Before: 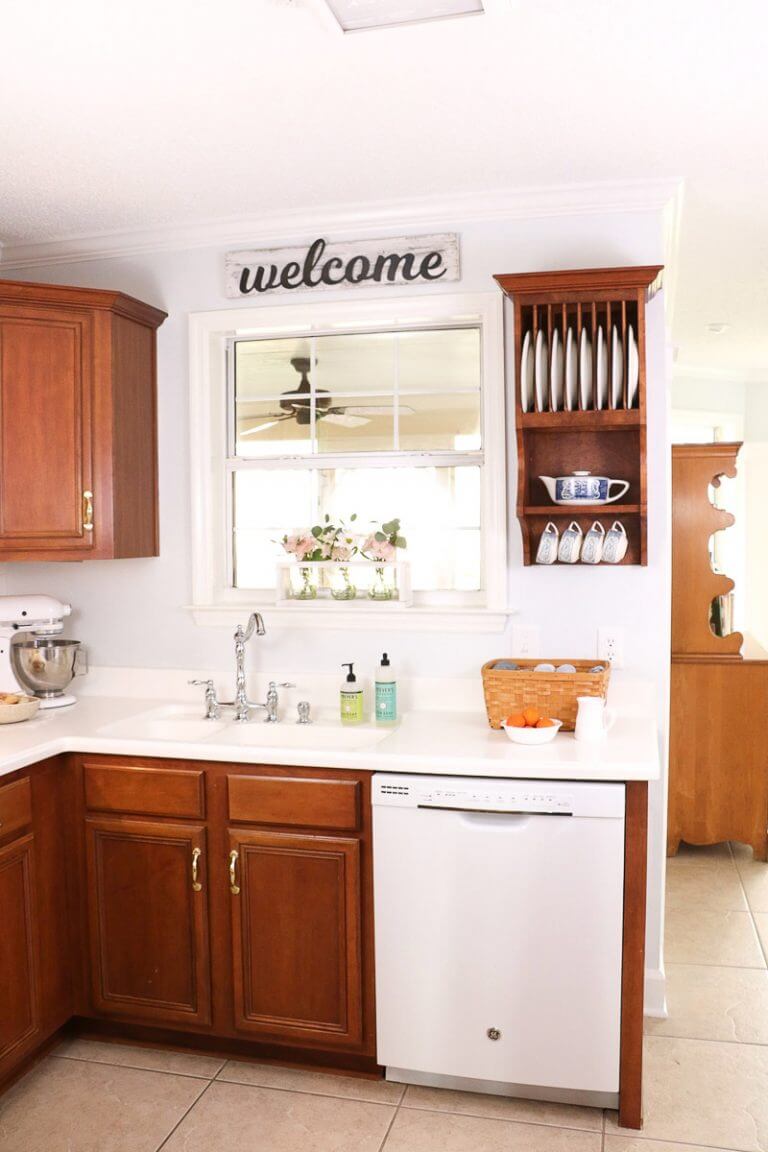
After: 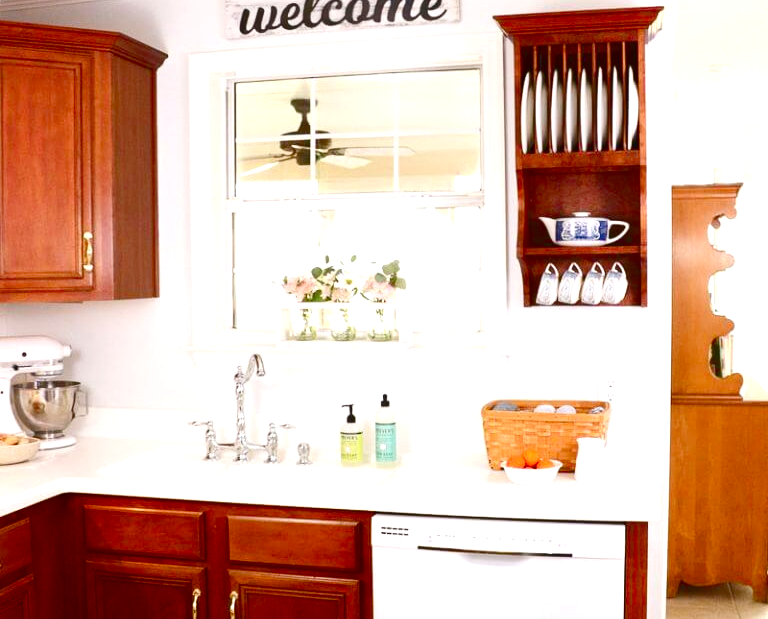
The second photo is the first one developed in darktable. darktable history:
contrast brightness saturation: contrast 0.134, brightness -0.231, saturation 0.137
exposure: exposure 0.702 EV, compensate highlight preservation false
crop and rotate: top 22.552%, bottom 23.701%
contrast equalizer: octaves 7, y [[0.6 ×6], [0.55 ×6], [0 ×6], [0 ×6], [0 ×6]], mix -0.218
color balance rgb: power › hue 61.08°, perceptual saturation grading › global saturation 20%, perceptual saturation grading › highlights -24.744%, perceptual saturation grading › shadows 49.65%, contrast -10.132%
